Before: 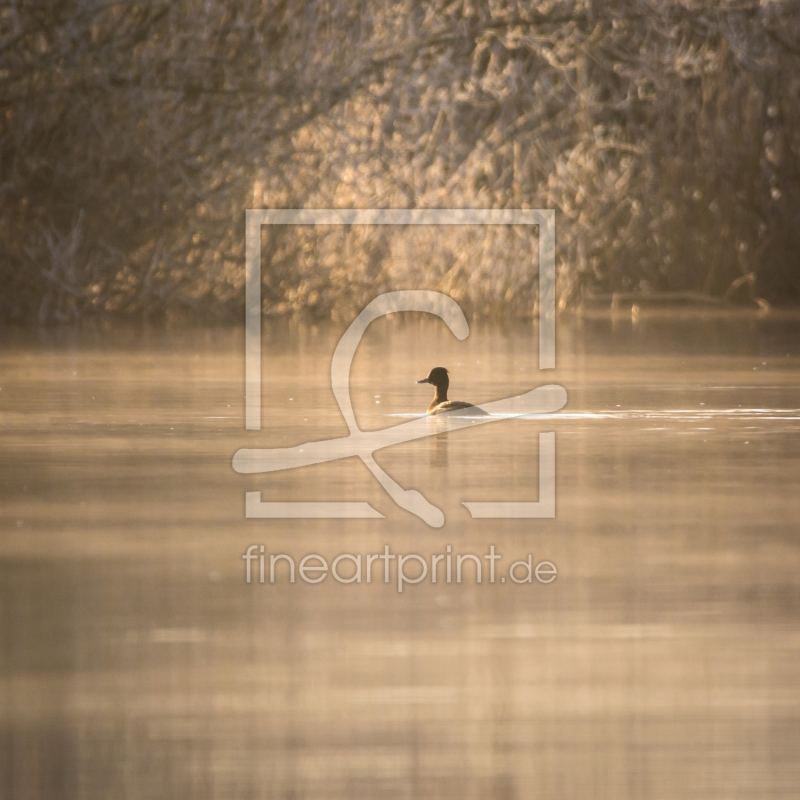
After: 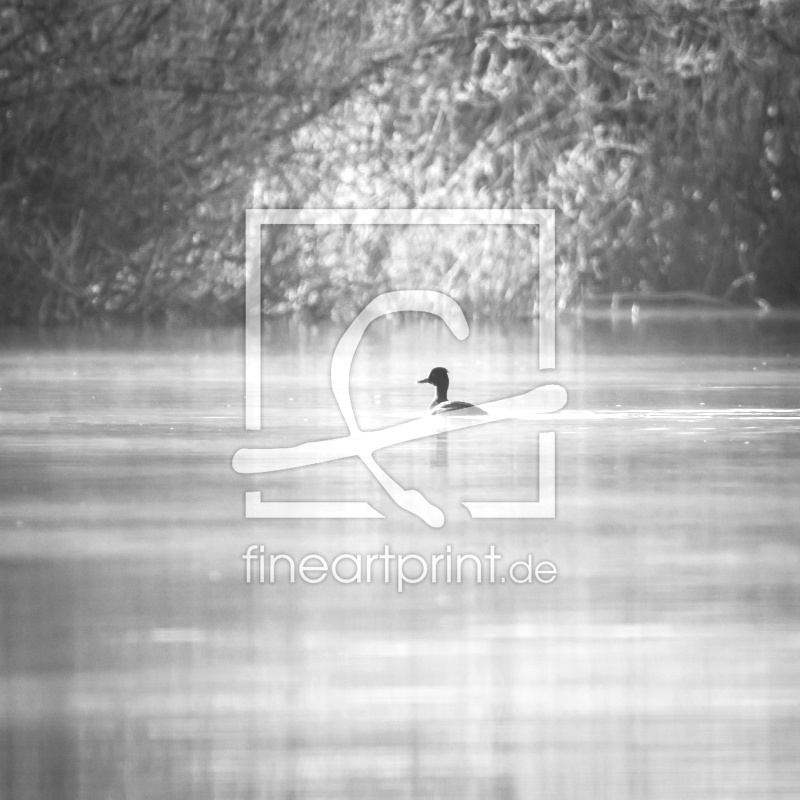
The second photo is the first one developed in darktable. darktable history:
contrast brightness saturation: contrast 0.2, brightness 0.16, saturation 0.22
monochrome: a 16.01, b -2.65, highlights 0.52
levels: levels [0.055, 0.477, 0.9]
